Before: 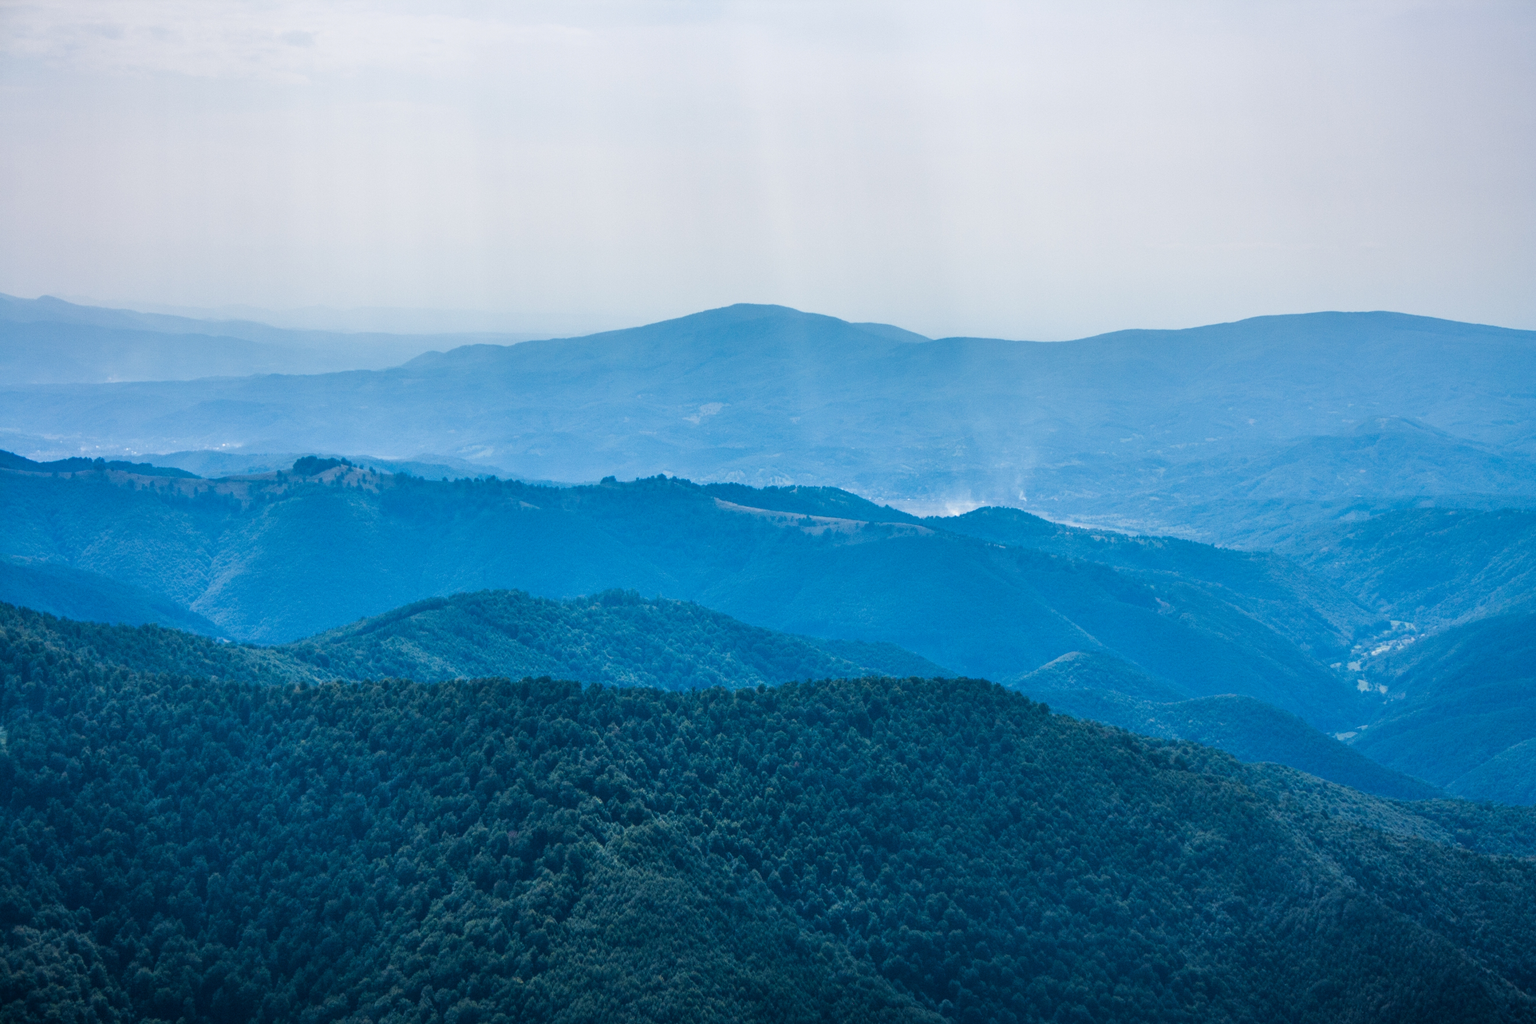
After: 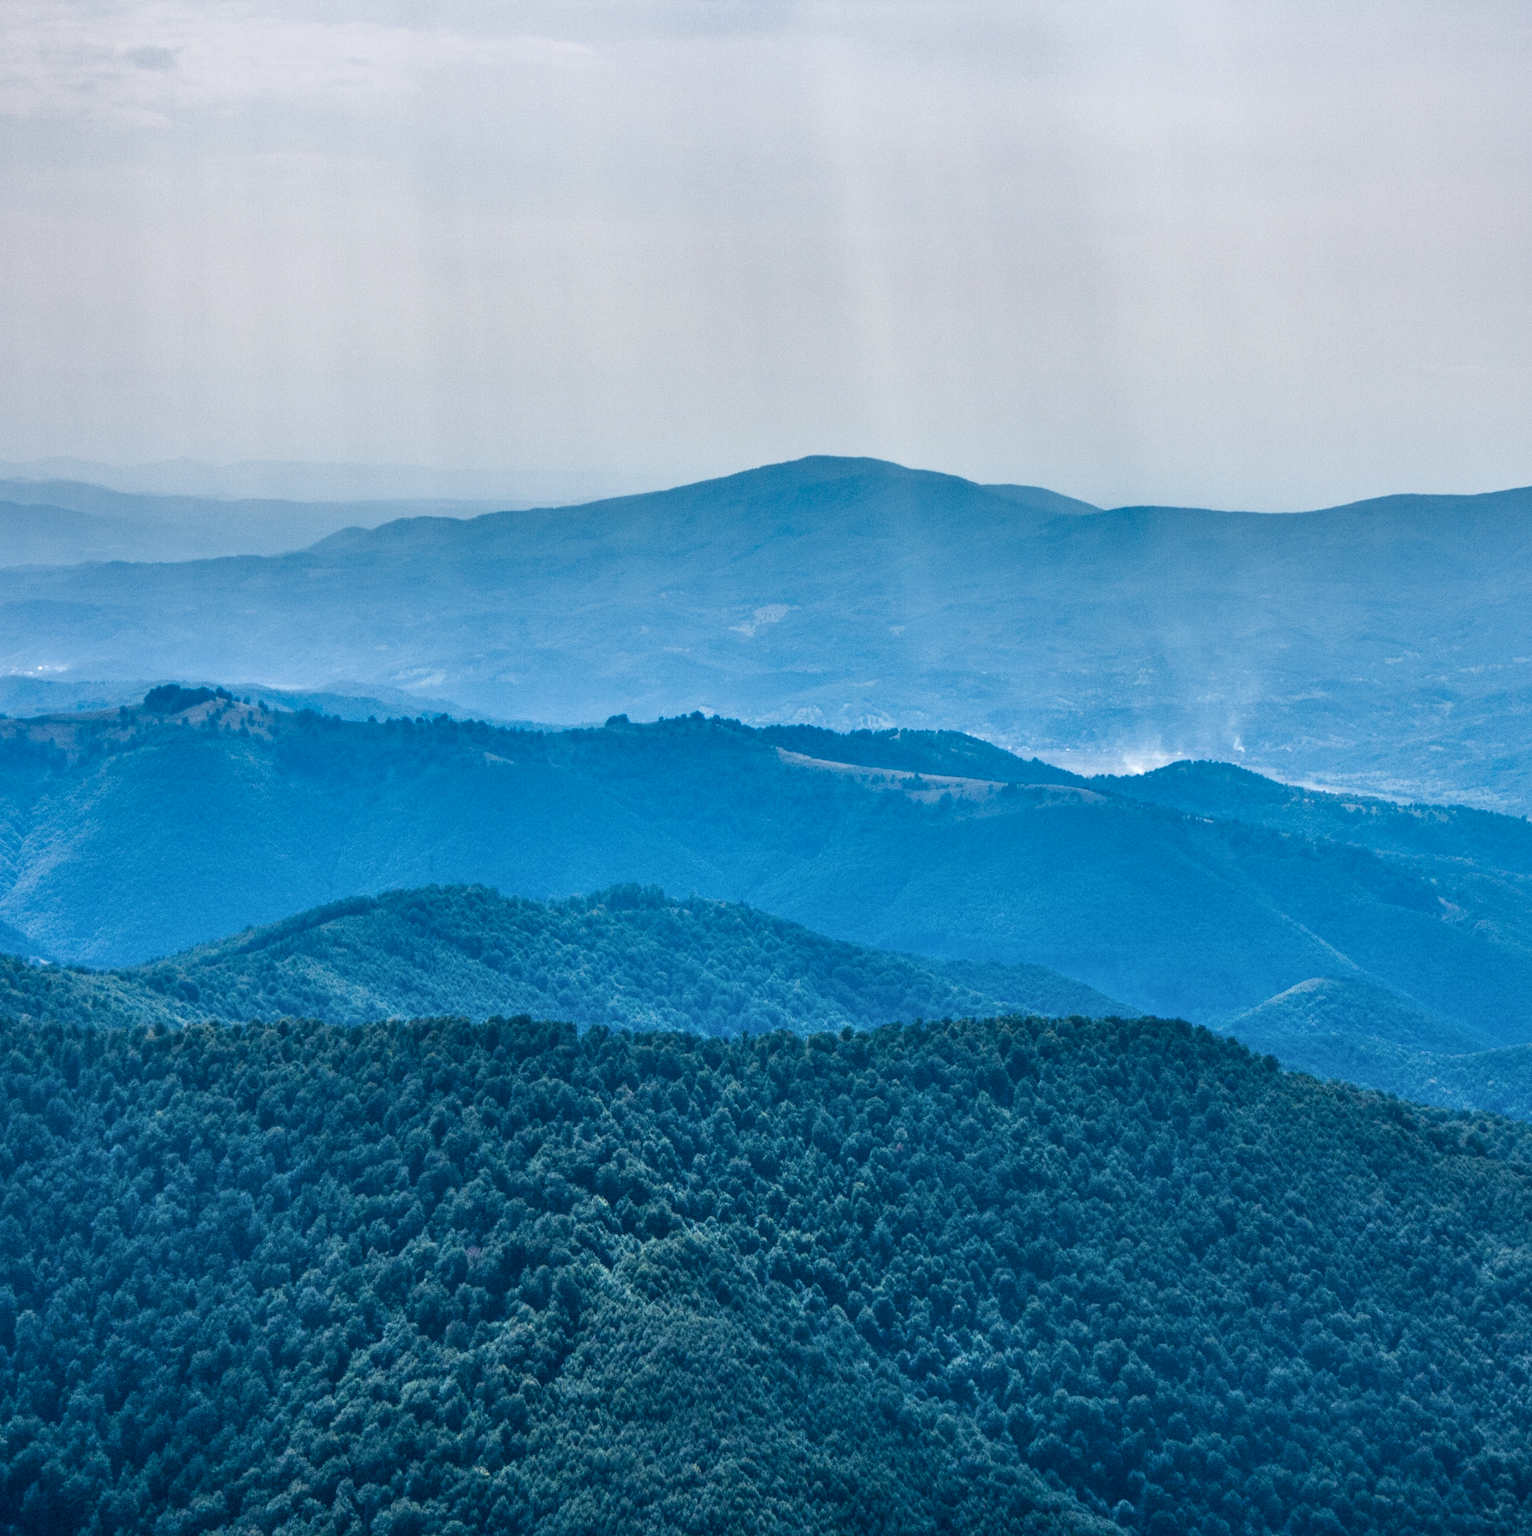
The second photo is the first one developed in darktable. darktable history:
local contrast: detail 130%
shadows and highlights: low approximation 0.01, soften with gaussian
crop and rotate: left 12.85%, right 20.621%
